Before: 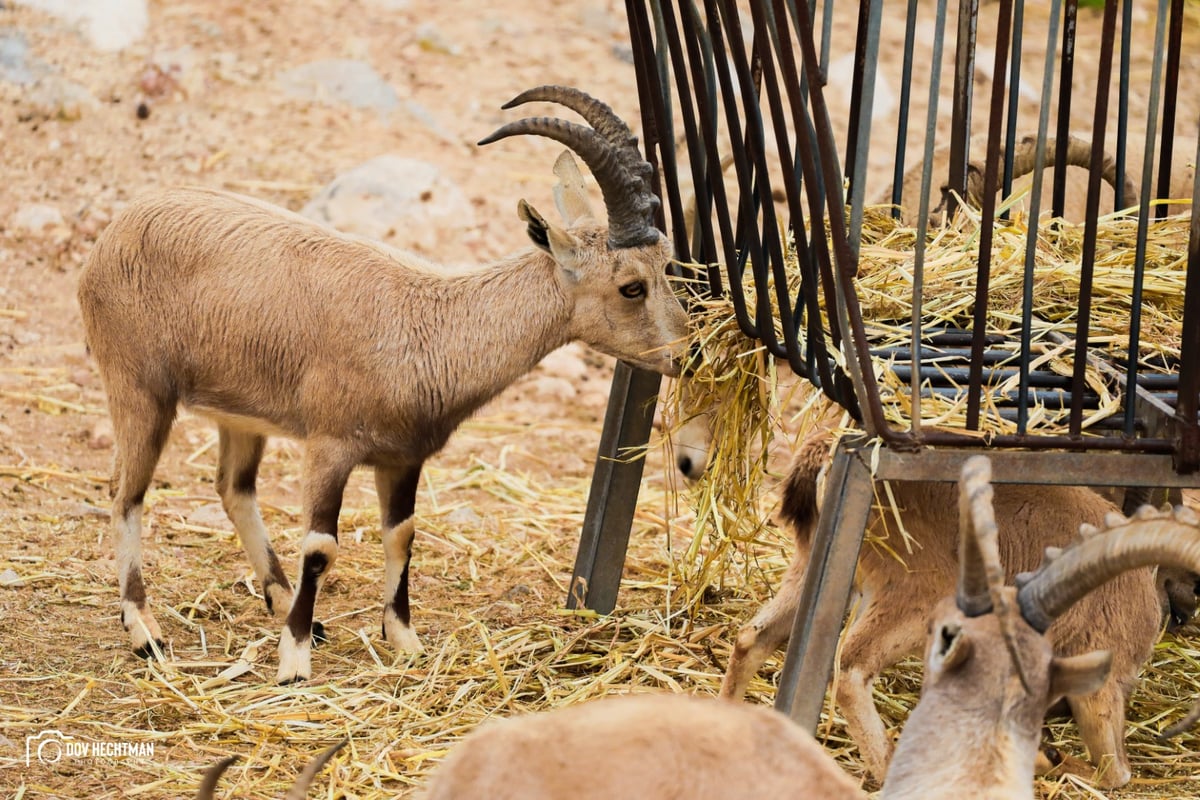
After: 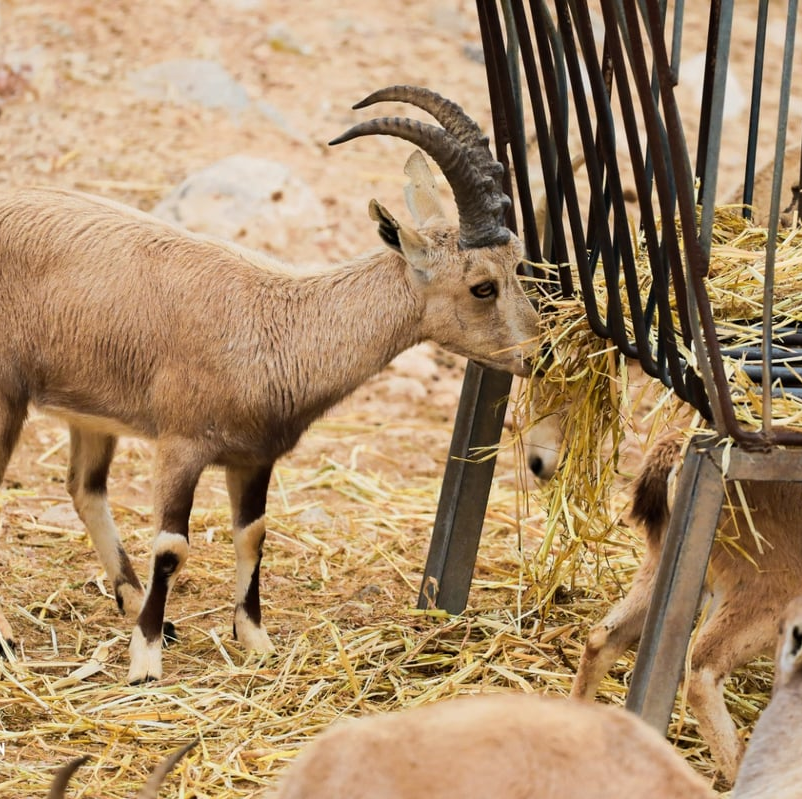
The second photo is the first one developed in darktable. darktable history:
crop and rotate: left 12.426%, right 20.71%
